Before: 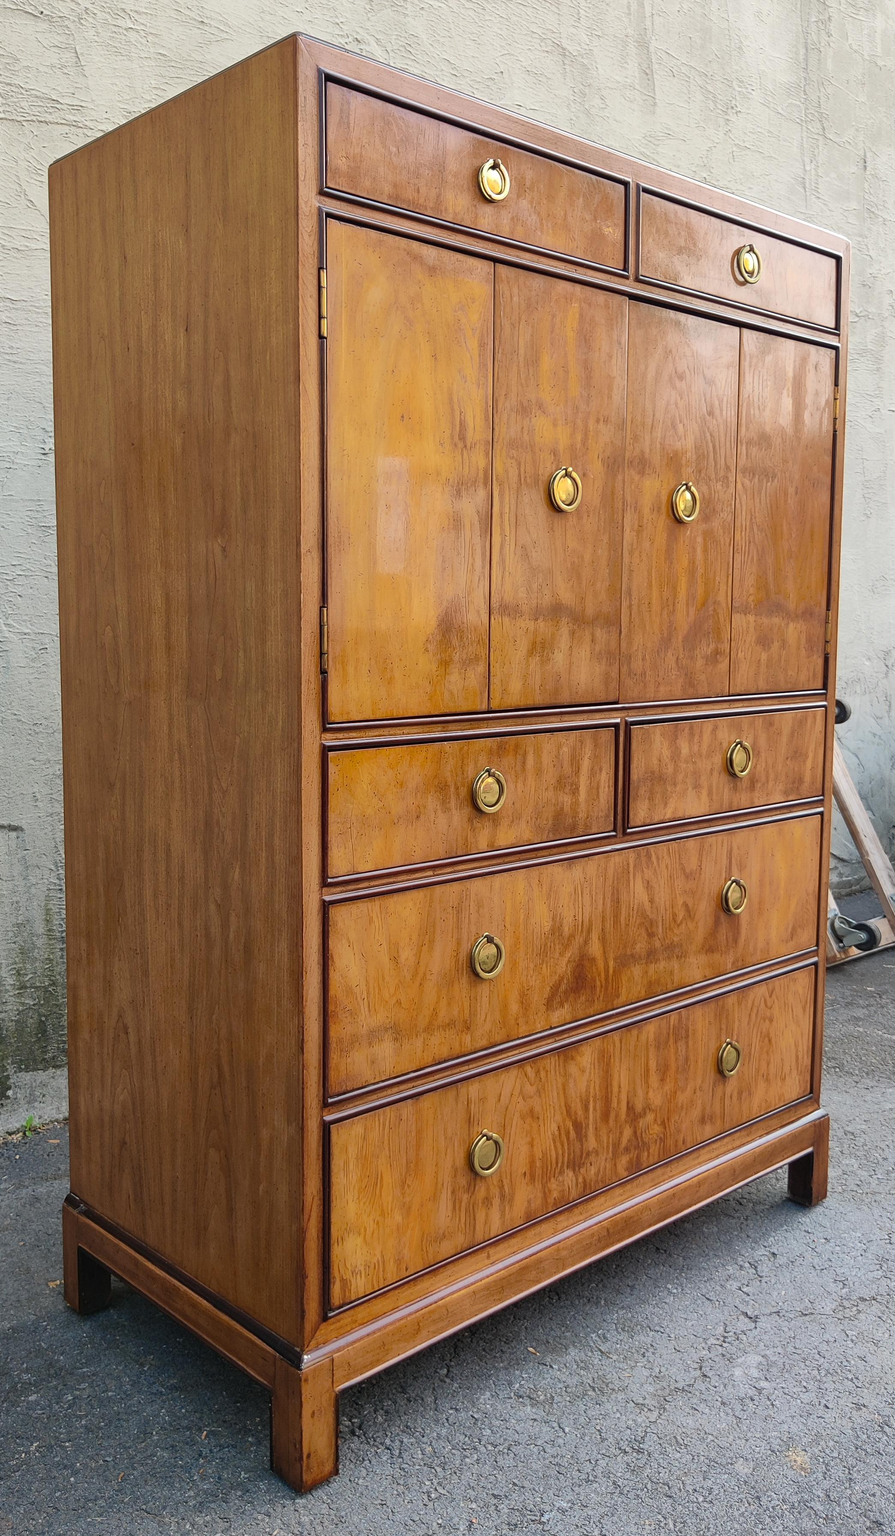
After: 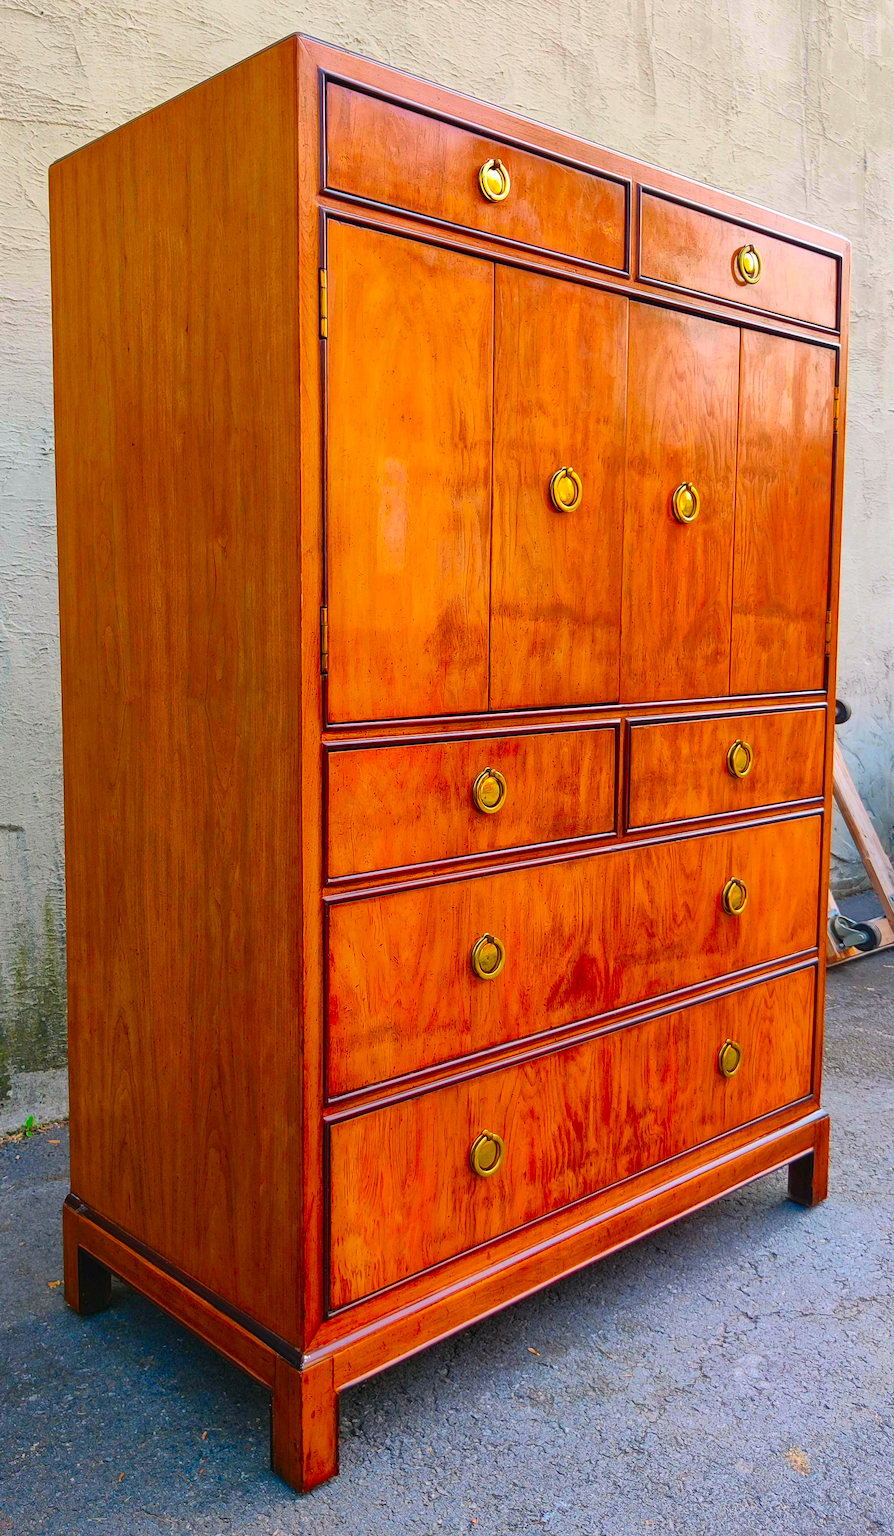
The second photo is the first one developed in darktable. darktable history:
color correction: highlights a* 1.71, highlights b* -1.85, saturation 2.44
